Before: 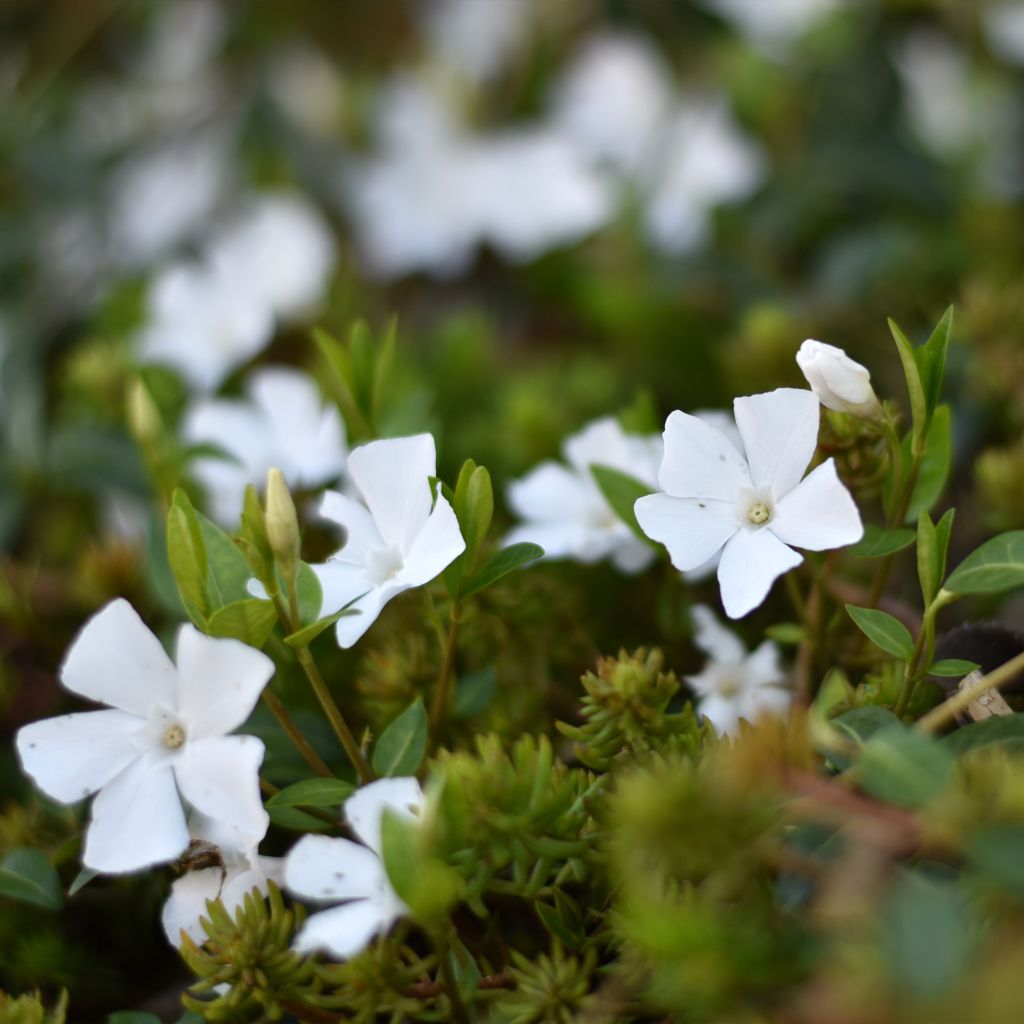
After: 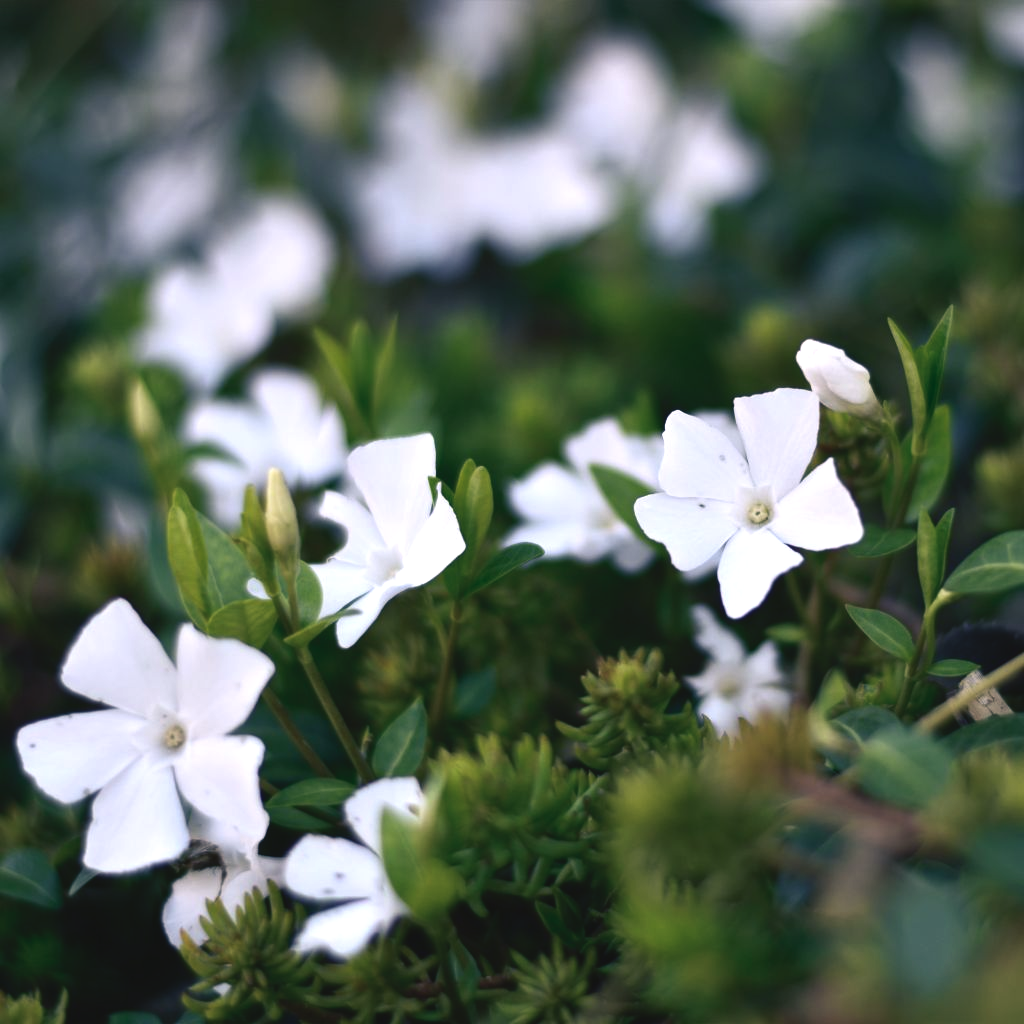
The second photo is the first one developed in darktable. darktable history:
contrast brightness saturation: contrast -0.1, saturation -0.095
color balance rgb: shadows lift › luminance -40.834%, shadows lift › chroma 14.348%, shadows lift › hue 258.23°, highlights gain › chroma 2.016%, highlights gain › hue 293.63°, perceptual saturation grading › global saturation 0.59%, perceptual brilliance grading › highlights 14.027%, perceptual brilliance grading › shadows -18.318%
